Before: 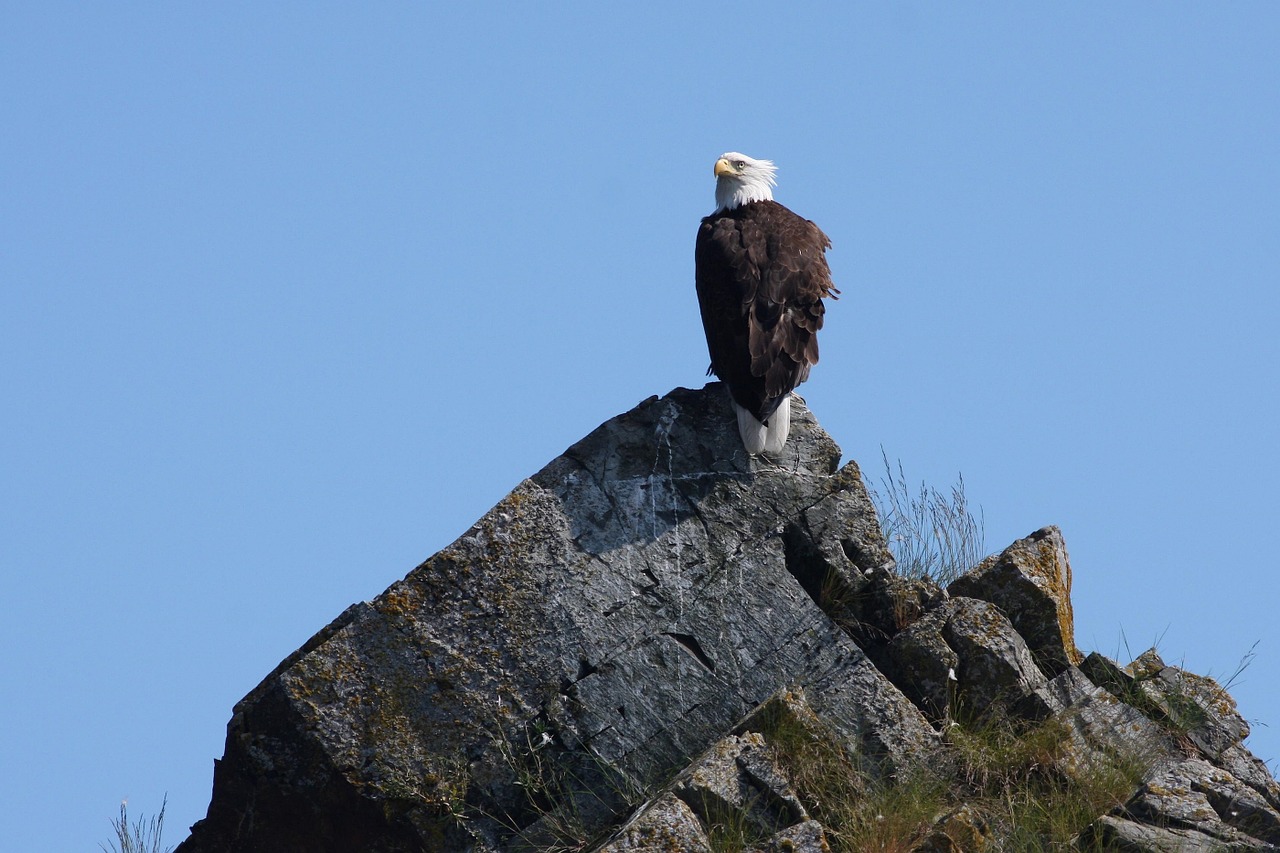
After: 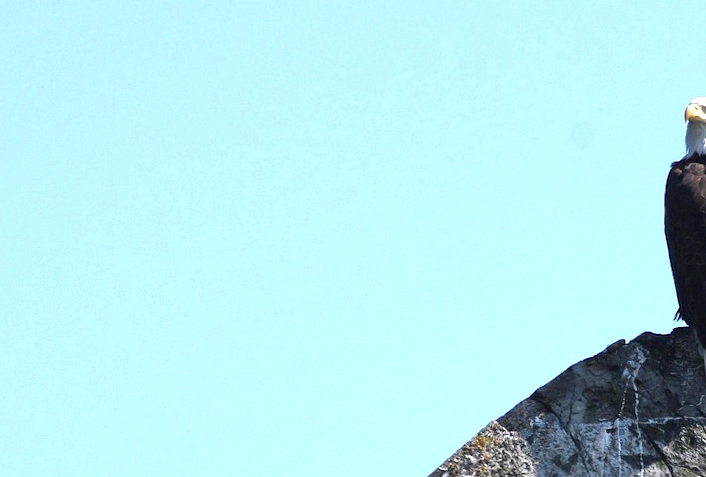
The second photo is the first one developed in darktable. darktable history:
local contrast: mode bilateral grid, contrast 25, coarseness 60, detail 151%, midtone range 0.2
rotate and perspective: rotation 0.8°, automatic cropping off
exposure: black level correction 0, exposure 1.2 EV, compensate exposure bias true, compensate highlight preservation false
color calibration: x 0.342, y 0.356, temperature 5122 K
crop and rotate: left 3.047%, top 7.509%, right 42.236%, bottom 37.598%
